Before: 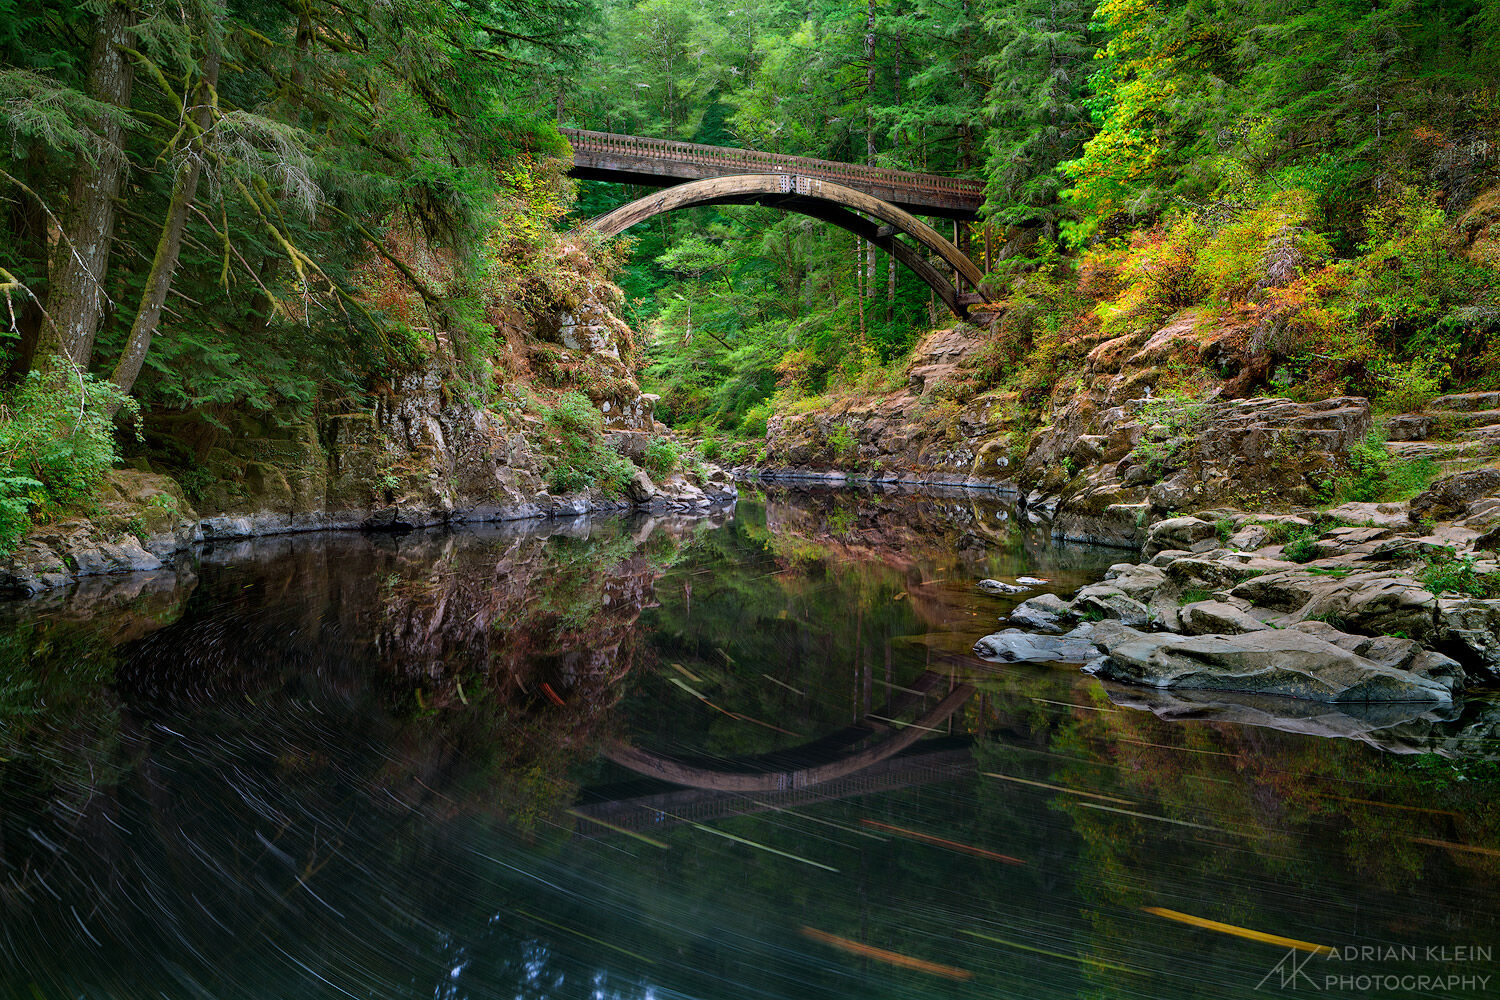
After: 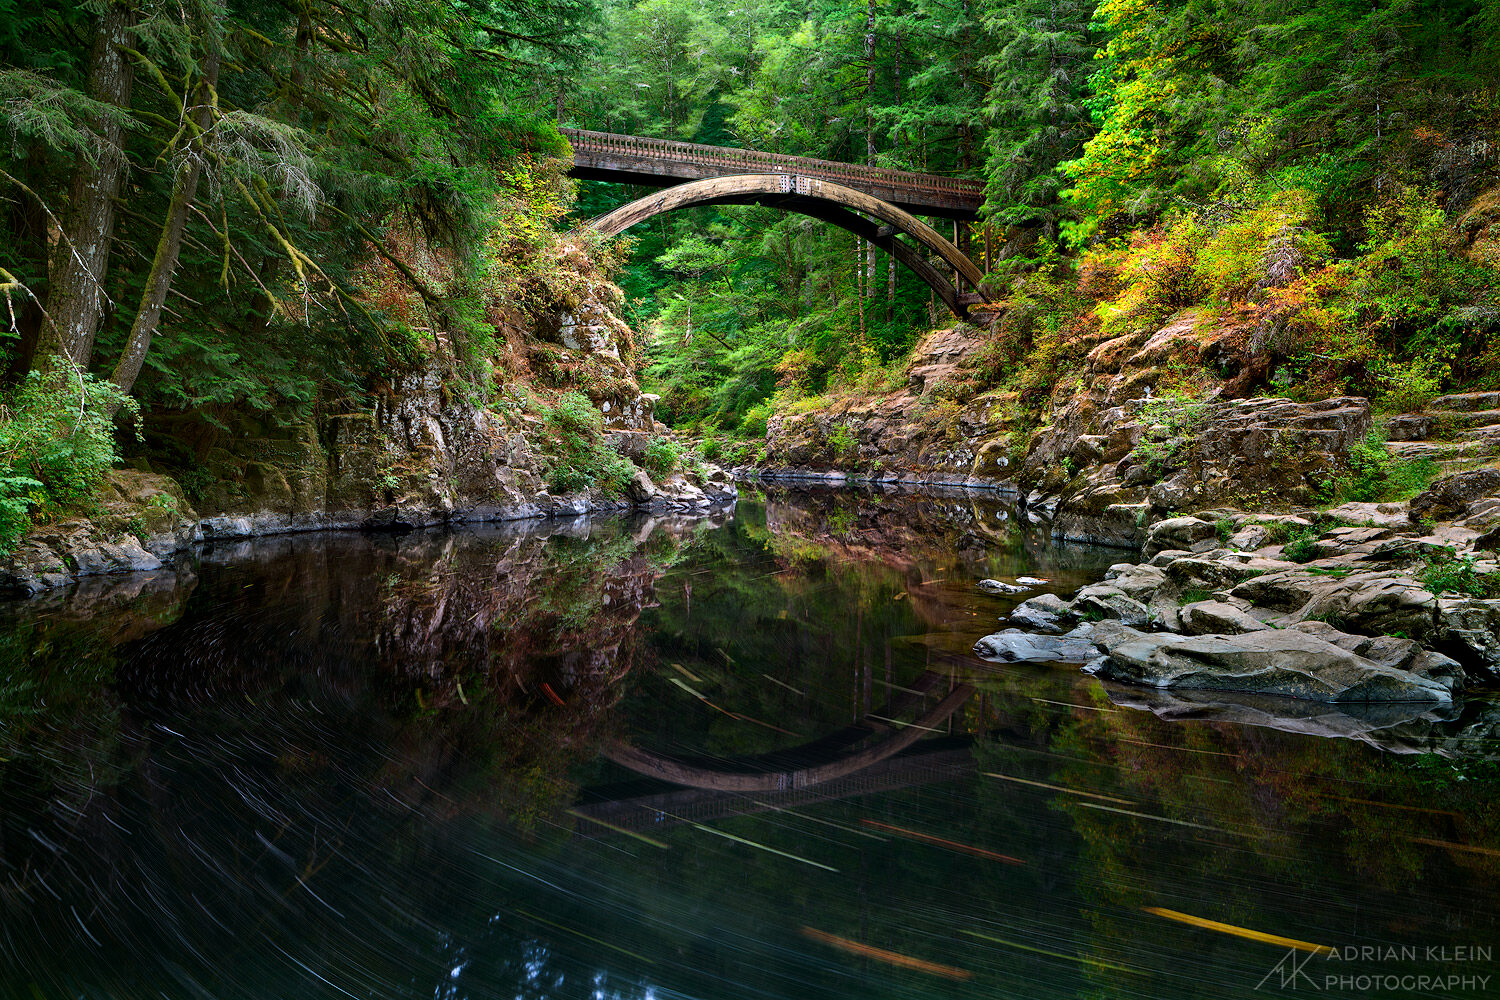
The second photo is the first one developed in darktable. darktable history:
tone equalizer: -8 EV -0.417 EV, -7 EV -0.389 EV, -6 EV -0.333 EV, -5 EV -0.222 EV, -3 EV 0.222 EV, -2 EV 0.333 EV, -1 EV 0.389 EV, +0 EV 0.417 EV, edges refinement/feathering 500, mask exposure compensation -1.57 EV, preserve details no
contrast brightness saturation: contrast 0.03, brightness -0.04
